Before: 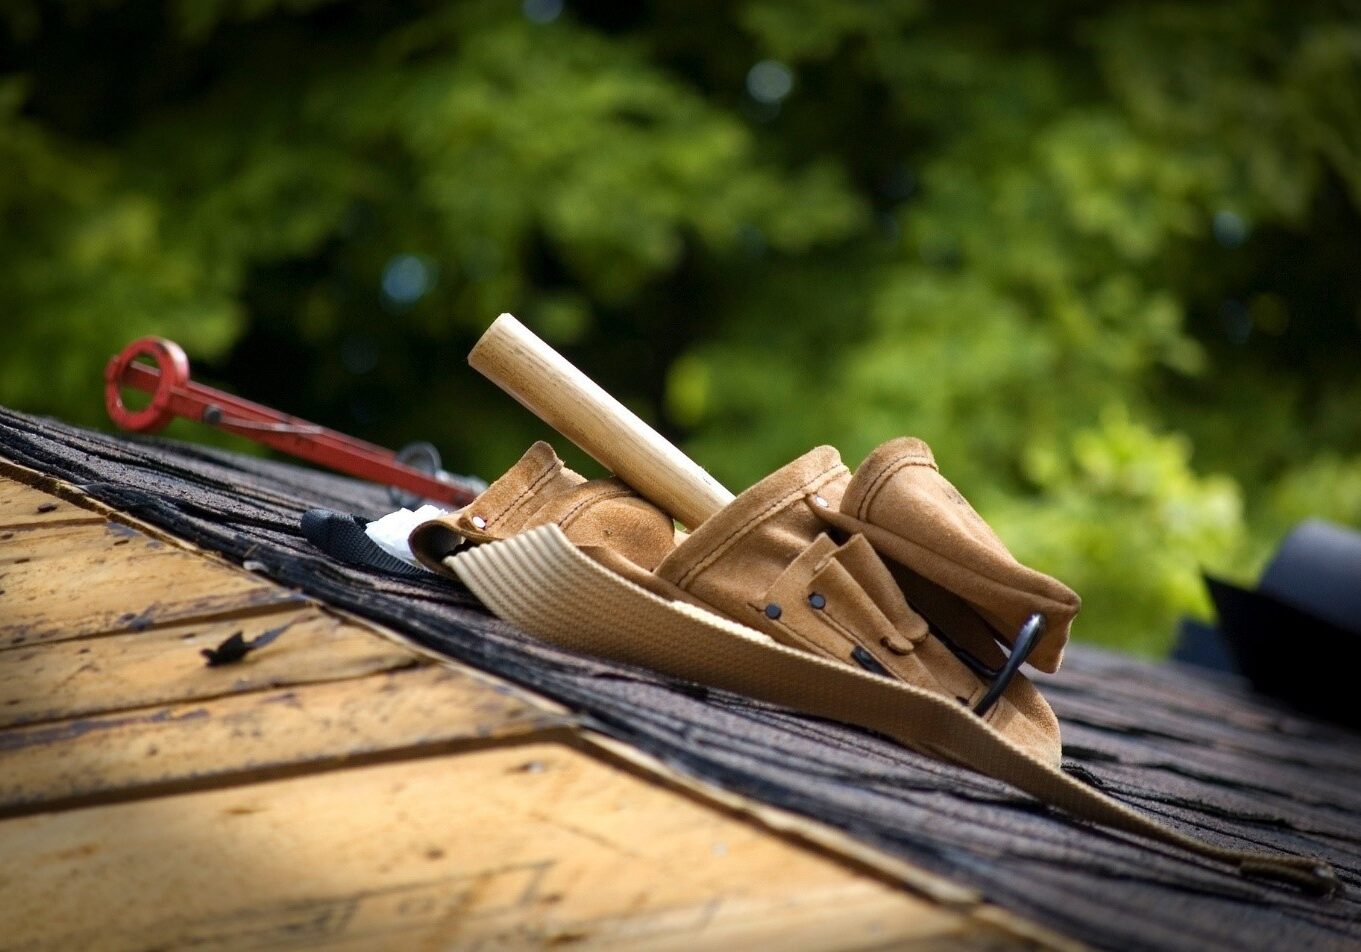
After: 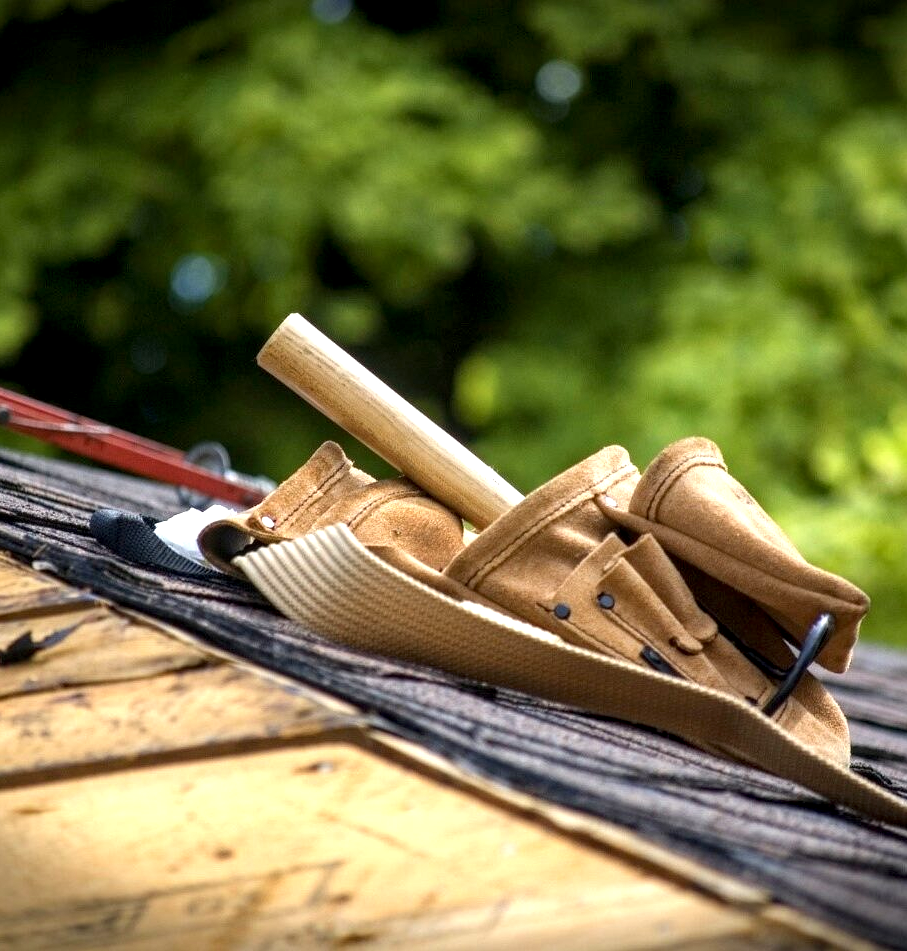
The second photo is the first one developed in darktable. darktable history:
crop and rotate: left 15.546%, right 17.787%
exposure: black level correction 0.001, exposure 0.5 EV, compensate exposure bias true, compensate highlight preservation false
local contrast: detail 130%
